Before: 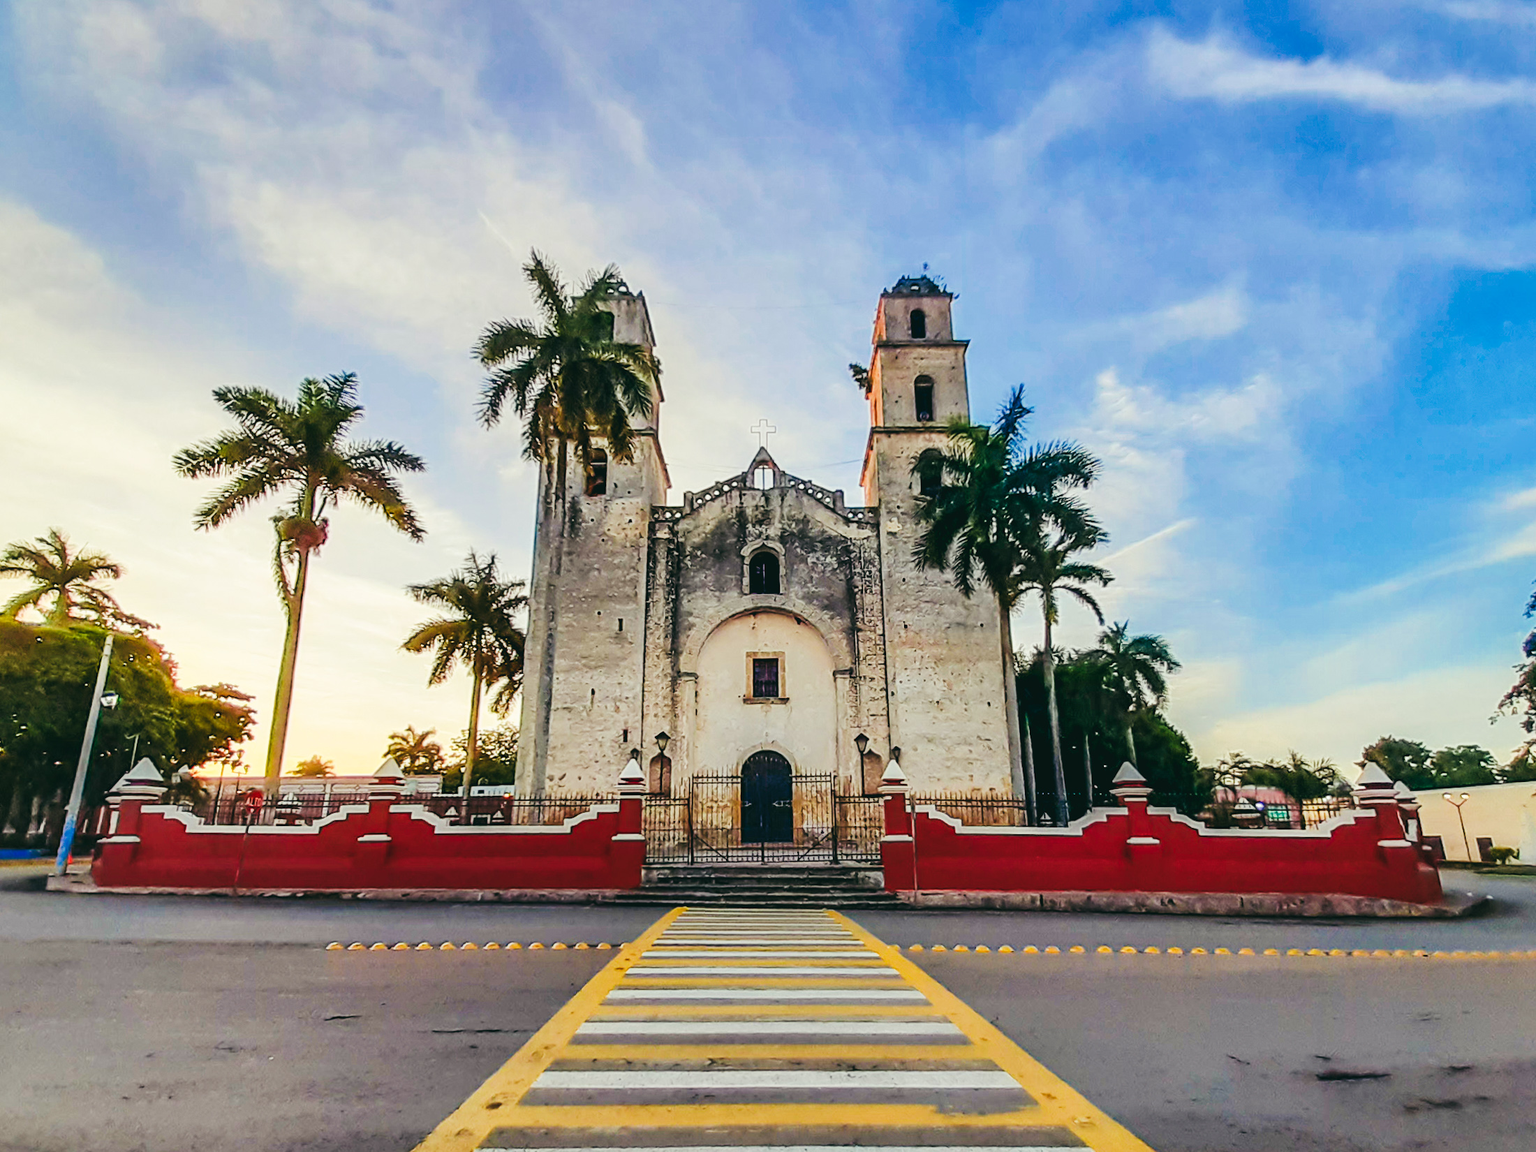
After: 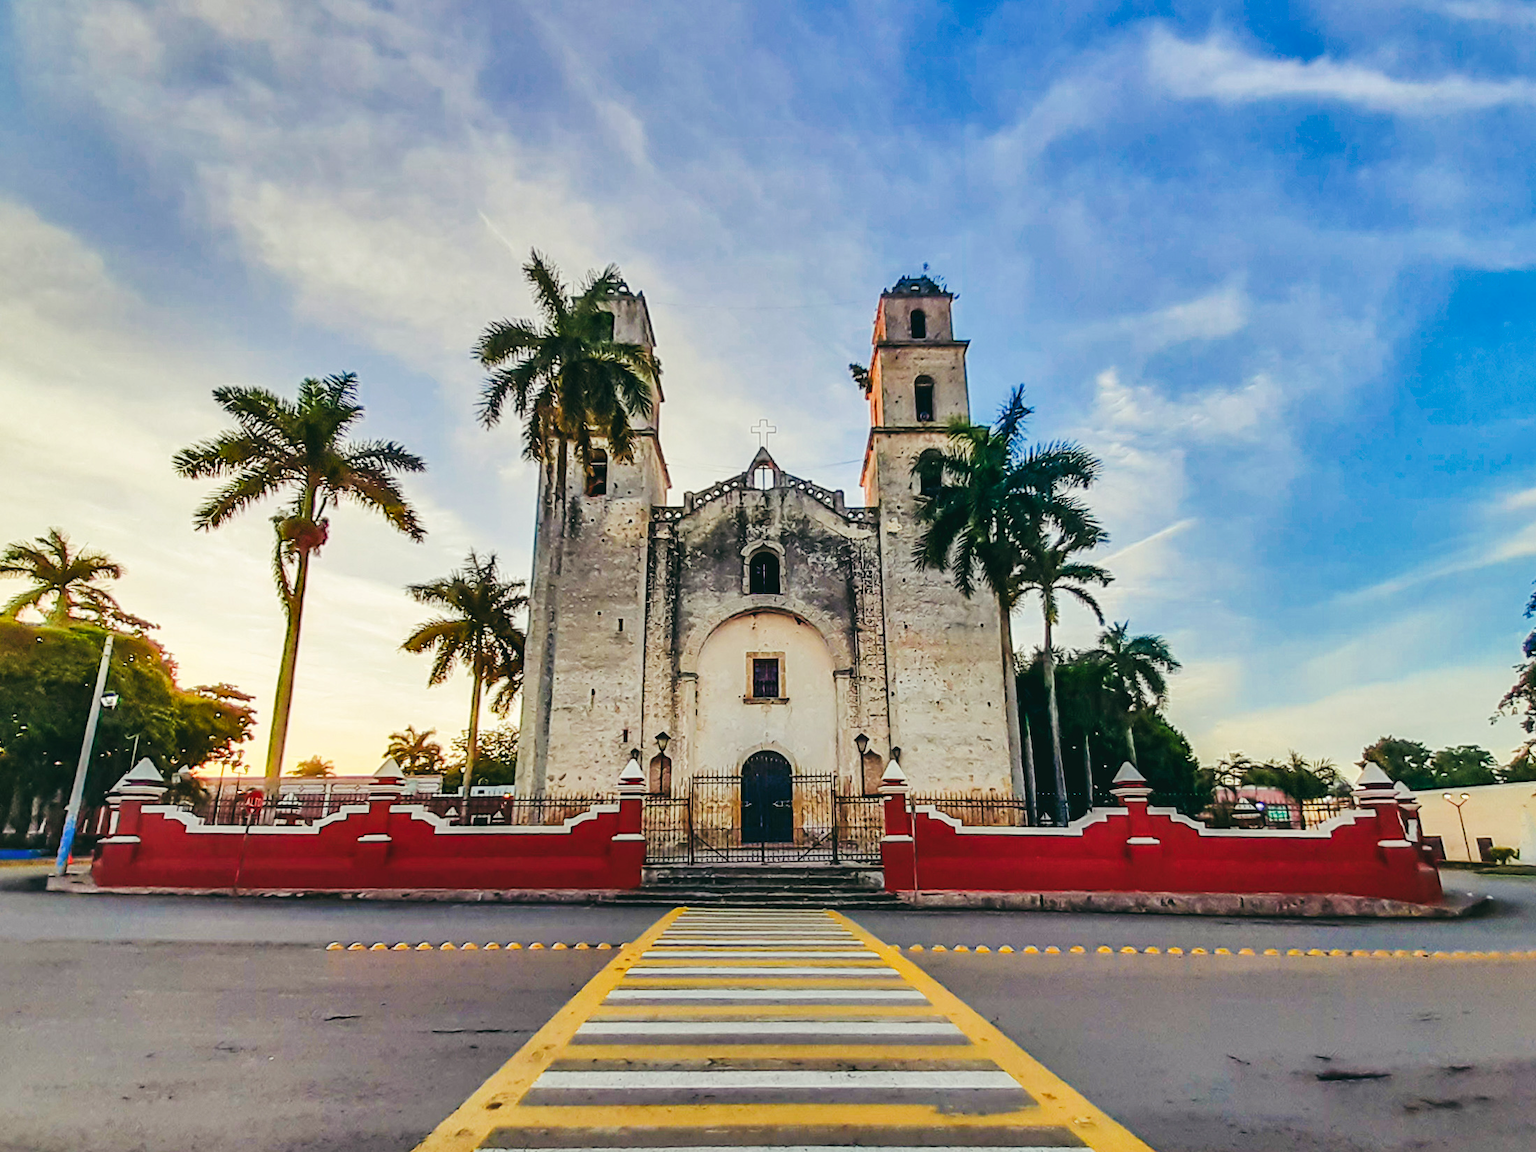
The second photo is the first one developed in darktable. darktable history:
shadows and highlights: low approximation 0.01, soften with gaussian
tone equalizer: edges refinement/feathering 500, mask exposure compensation -1.57 EV, preserve details no
